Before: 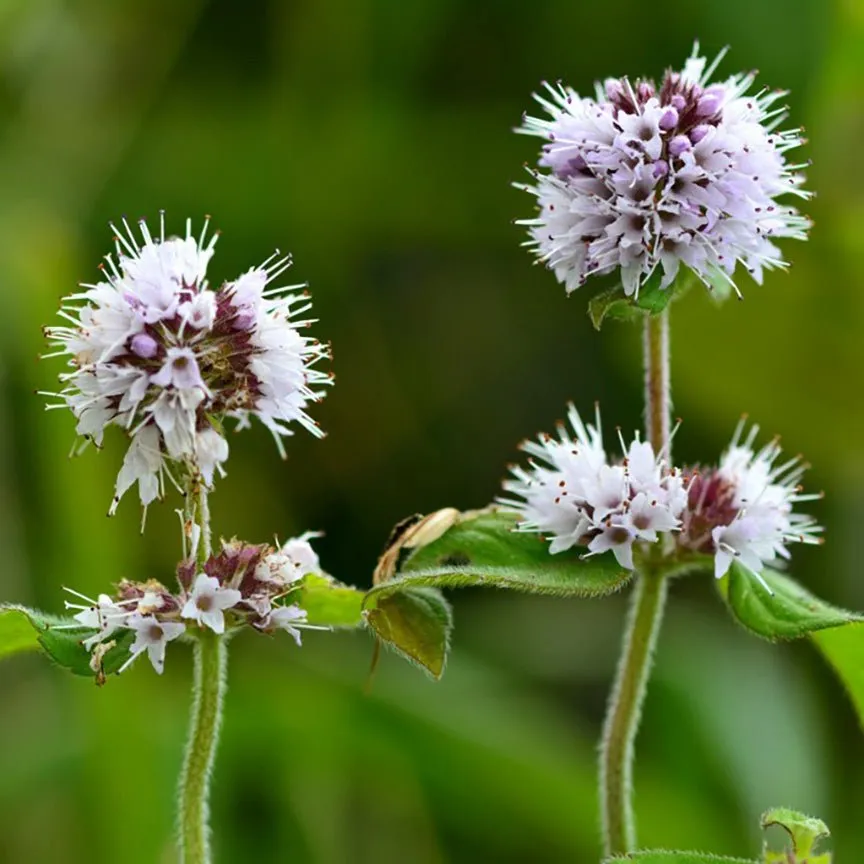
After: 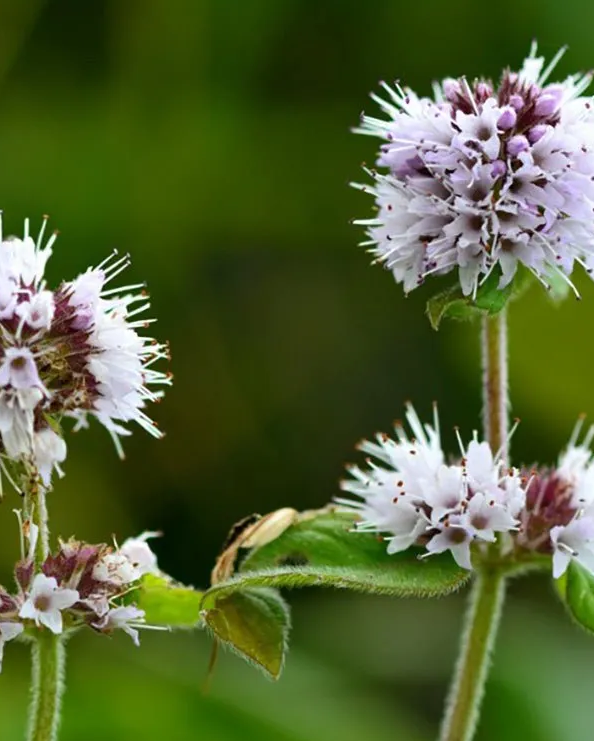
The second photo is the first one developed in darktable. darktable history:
crop: left 18.79%, right 12.066%, bottom 14.129%
